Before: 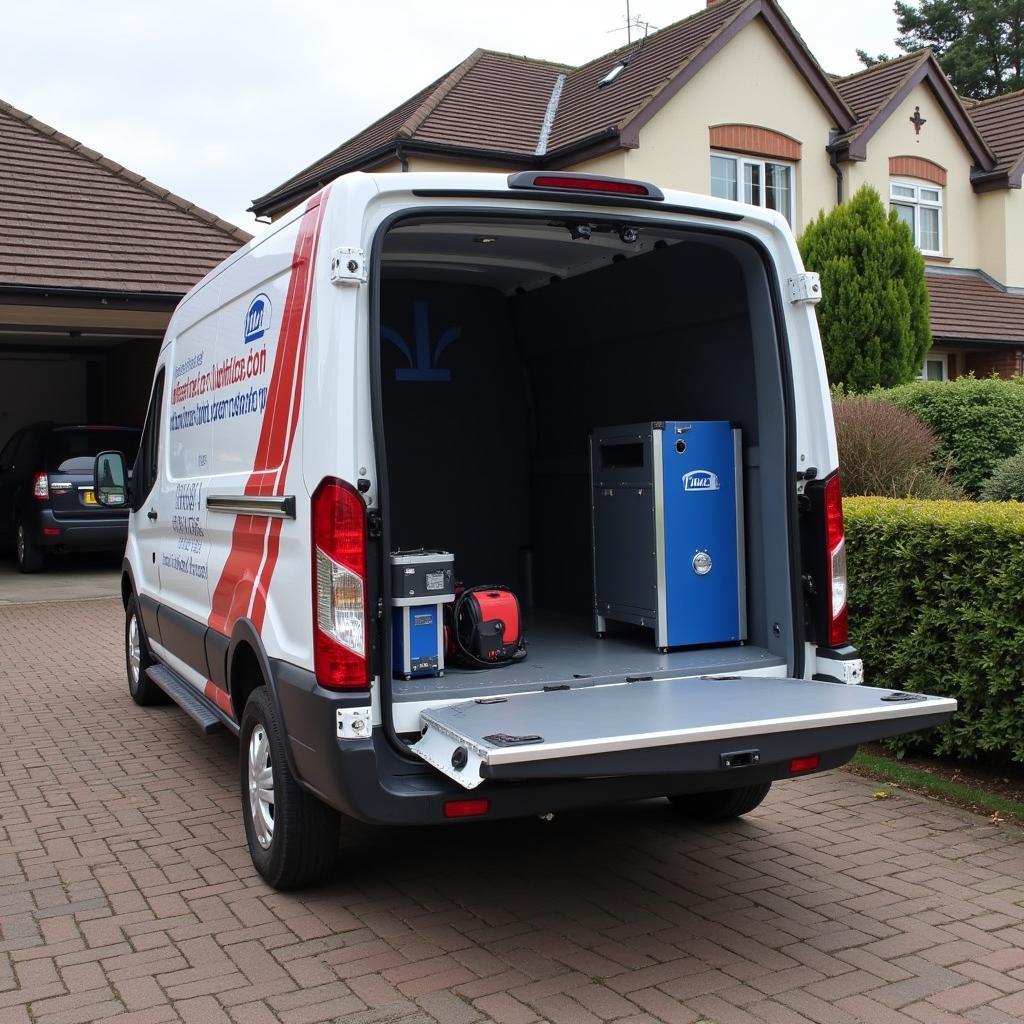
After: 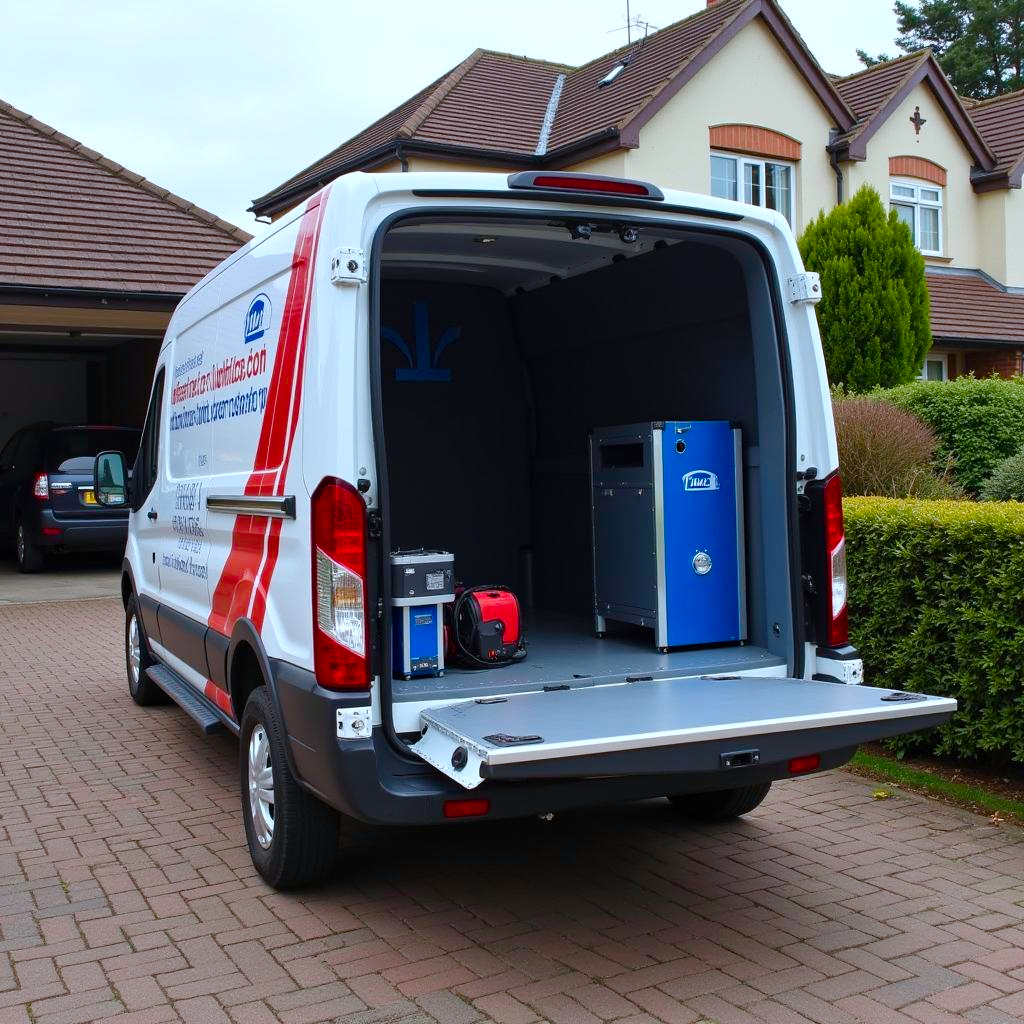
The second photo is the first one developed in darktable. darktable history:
color correction: highlights a* -3.73, highlights b* -10.96
color balance rgb: perceptual saturation grading › global saturation 20%, perceptual saturation grading › highlights -14.361%, perceptual saturation grading › shadows 49.432%, global vibrance 20%
